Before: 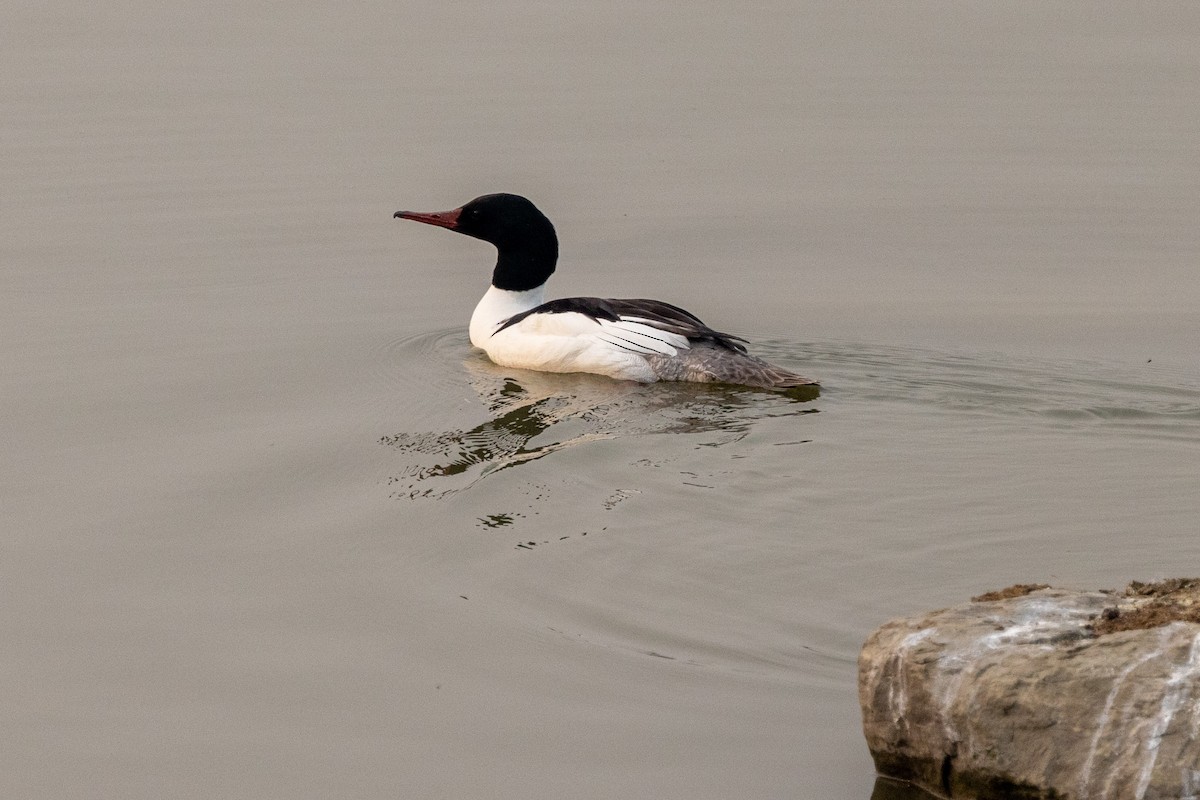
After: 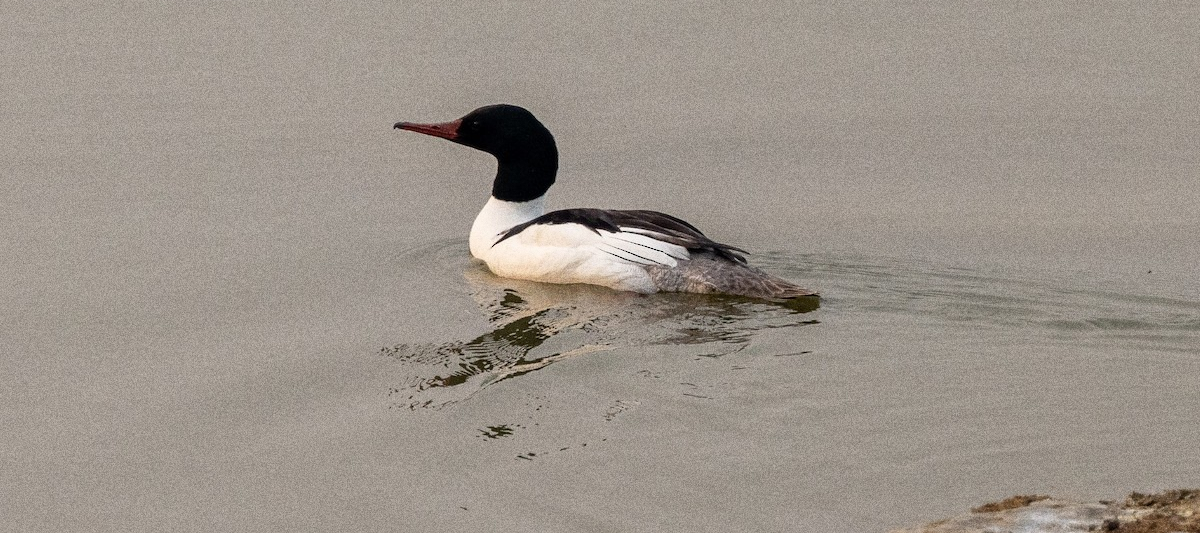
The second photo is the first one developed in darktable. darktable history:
grain: coarseness 0.09 ISO, strength 40%
crop: top 11.166%, bottom 22.168%
